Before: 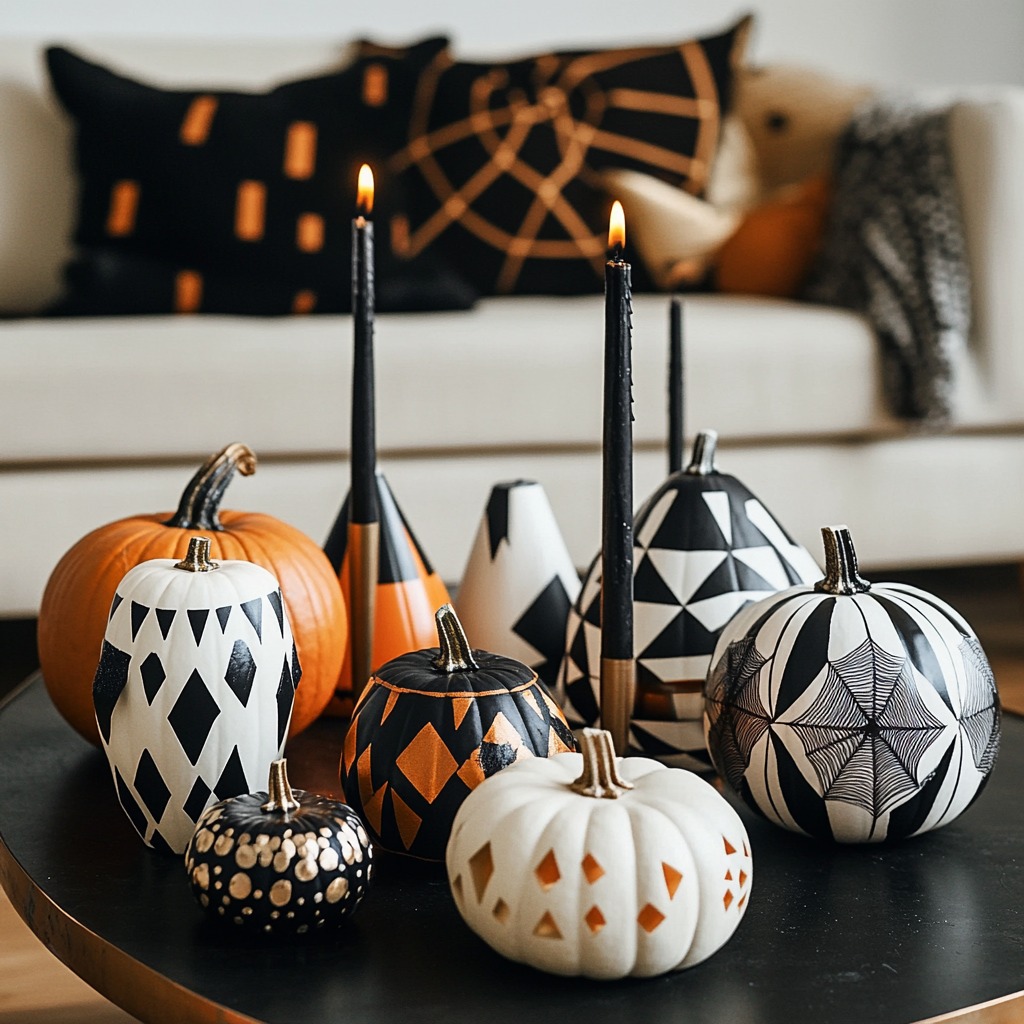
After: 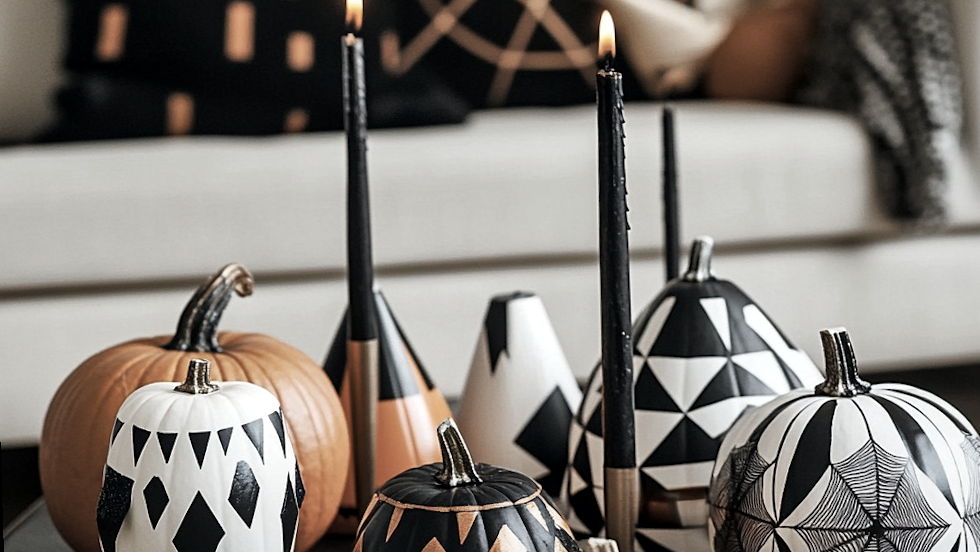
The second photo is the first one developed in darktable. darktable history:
local contrast: mode bilateral grid, contrast 20, coarseness 50, detail 150%, midtone range 0.2
rotate and perspective: rotation -1.77°, lens shift (horizontal) 0.004, automatic cropping off
color zones: curves: ch0 [(0, 0.5) (0.143, 0.5) (0.286, 0.5) (0.429, 0.495) (0.571, 0.437) (0.714, 0.44) (0.857, 0.496) (1, 0.5)]
shadows and highlights: shadows 37.27, highlights -28.18, soften with gaussian
color correction: saturation 0.5
crop: left 1.744%, top 19.225%, right 5.069%, bottom 28.357%
